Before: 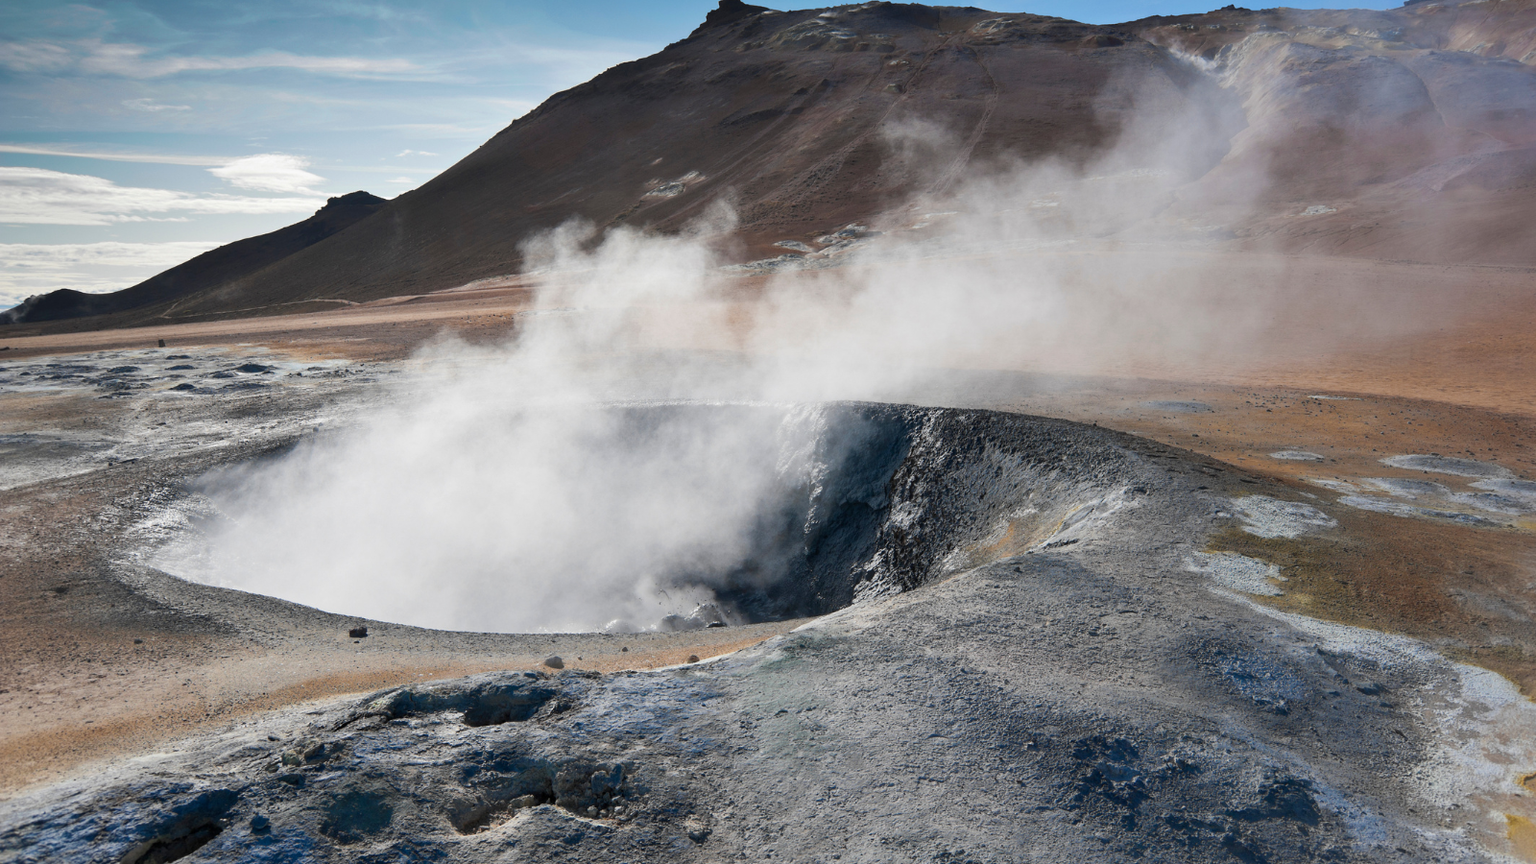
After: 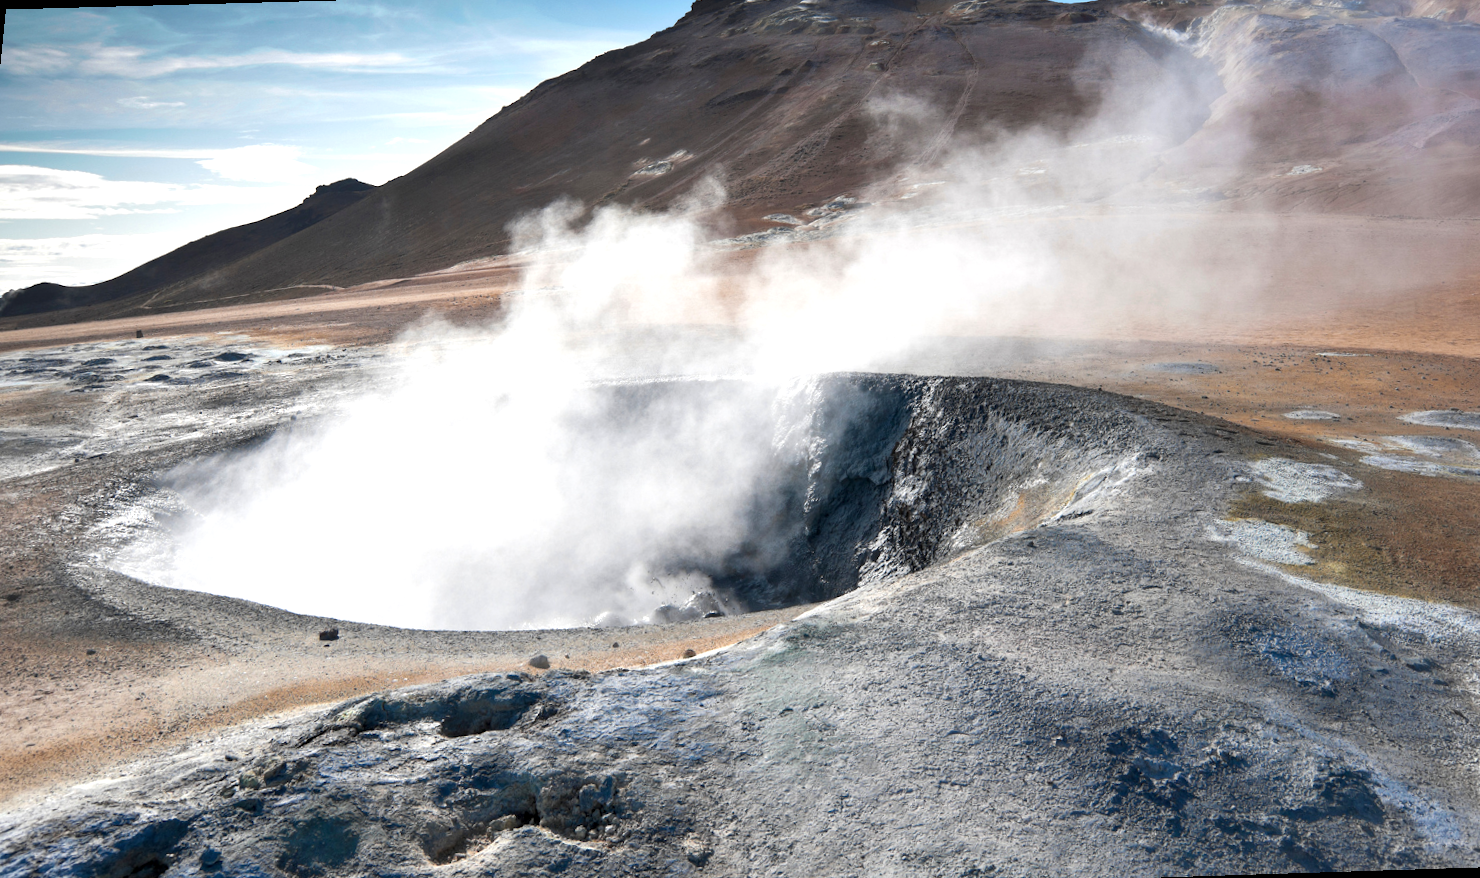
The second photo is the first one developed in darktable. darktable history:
contrast brightness saturation: saturation -0.05
rotate and perspective: rotation -1.68°, lens shift (vertical) -0.146, crop left 0.049, crop right 0.912, crop top 0.032, crop bottom 0.96
exposure: exposure 0.6 EV, compensate highlight preservation false
local contrast: highlights 100%, shadows 100%, detail 120%, midtone range 0.2
